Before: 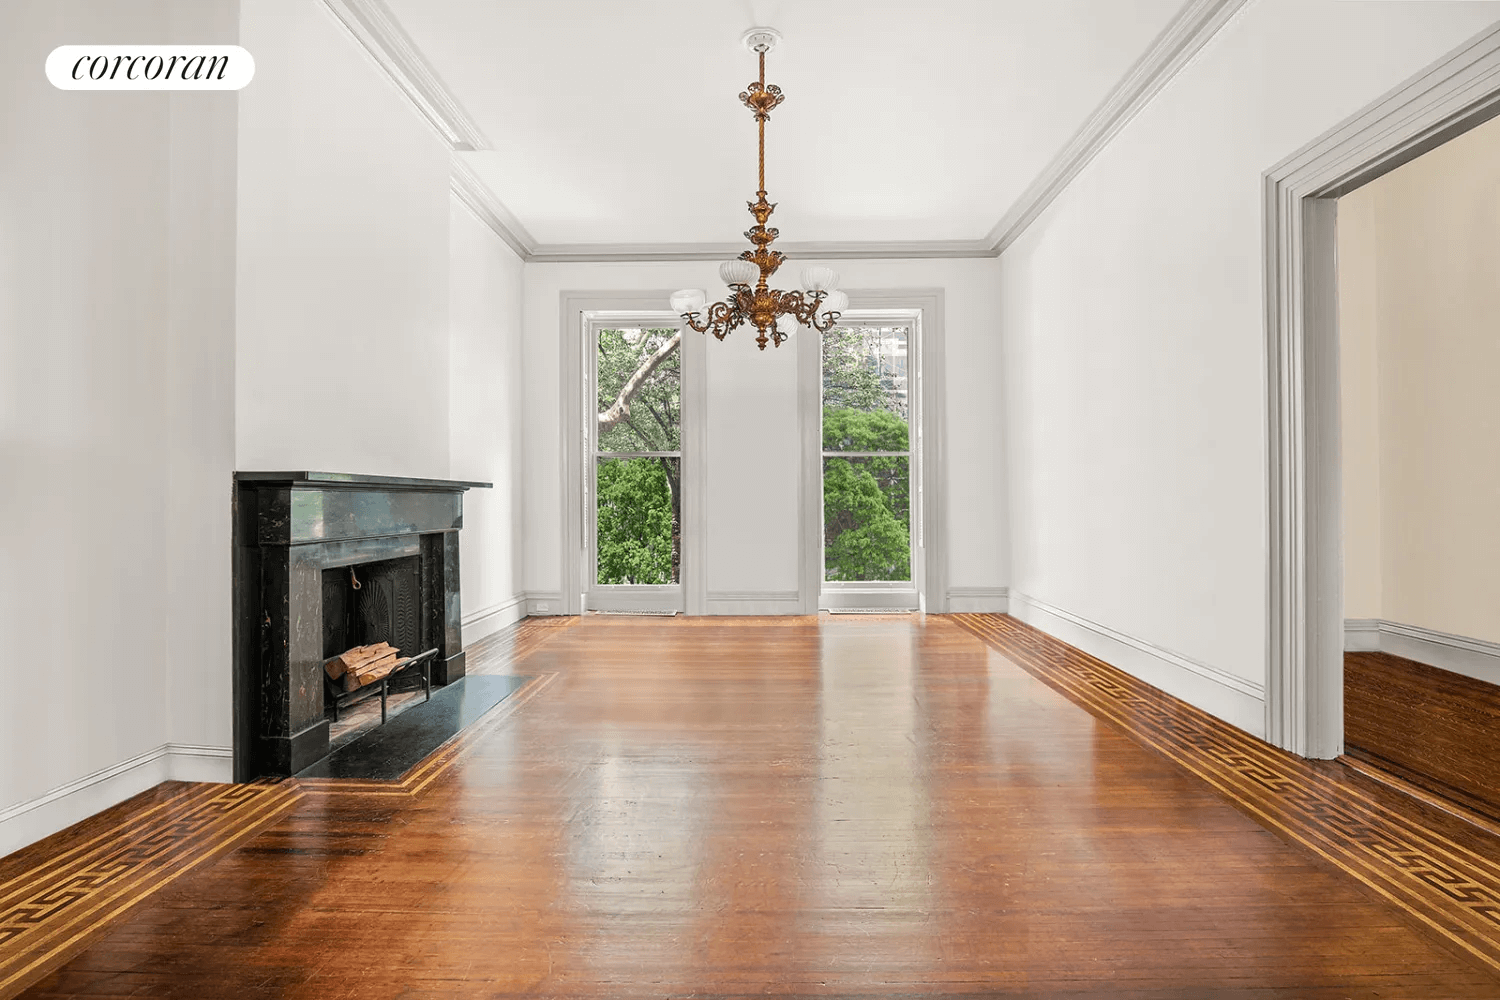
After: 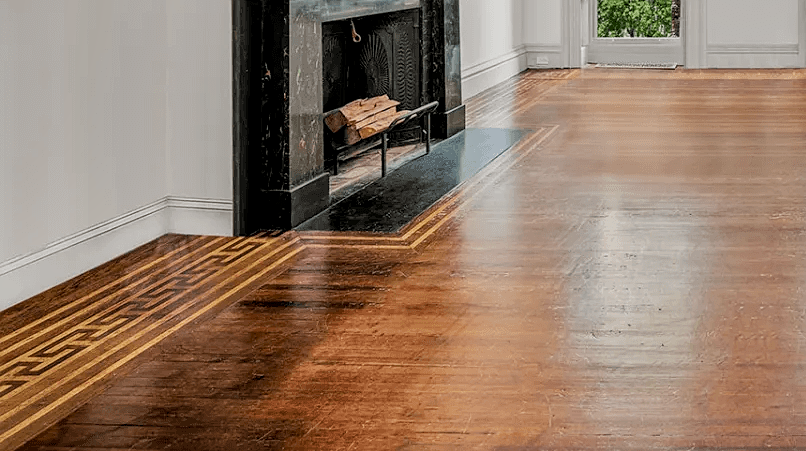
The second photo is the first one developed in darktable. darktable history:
crop and rotate: top 54.713%, right 46.252%, bottom 0.176%
local contrast: detail 130%
exposure: black level correction 0.001, compensate highlight preservation false
shadows and highlights: shadows 39.72, highlights -53.49, low approximation 0.01, soften with gaussian
filmic rgb: middle gray luminance 18.38%, black relative exposure -11.17 EV, white relative exposure 3.71 EV, threshold 2.95 EV, target black luminance 0%, hardness 5.85, latitude 57.94%, contrast 0.965, shadows ↔ highlights balance 49.67%, enable highlight reconstruction true
sharpen: radius 1.261, amount 0.297, threshold 0.219
tone equalizer: edges refinement/feathering 500, mask exposure compensation -1.57 EV, preserve details no
